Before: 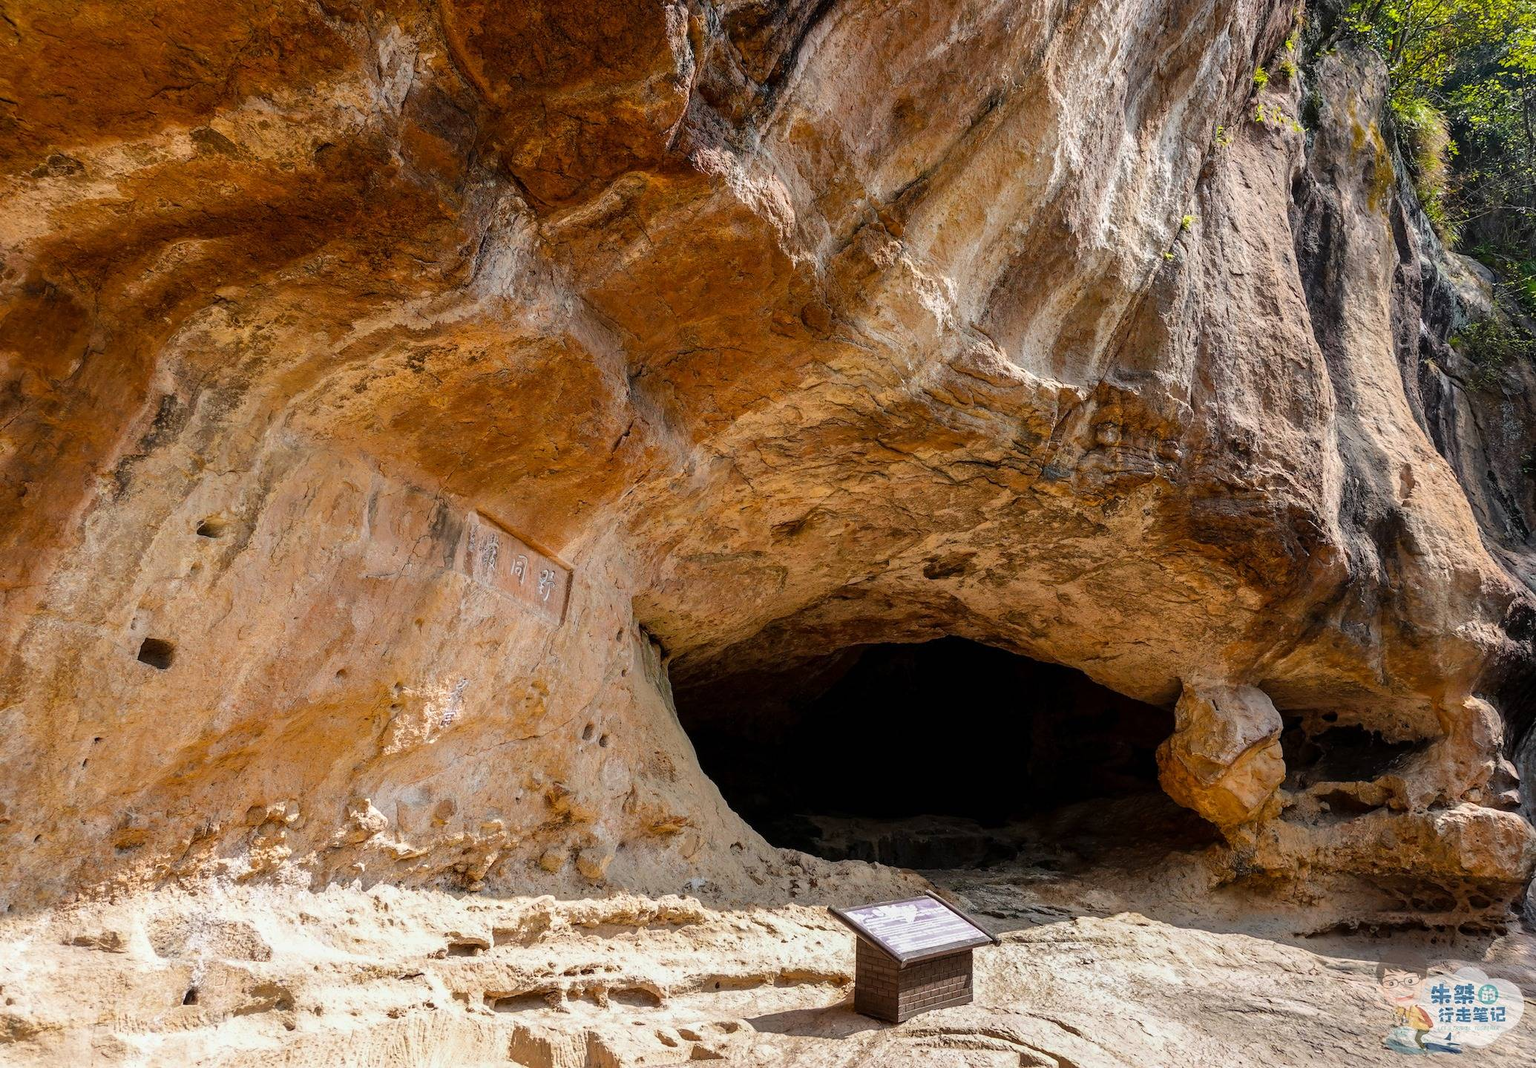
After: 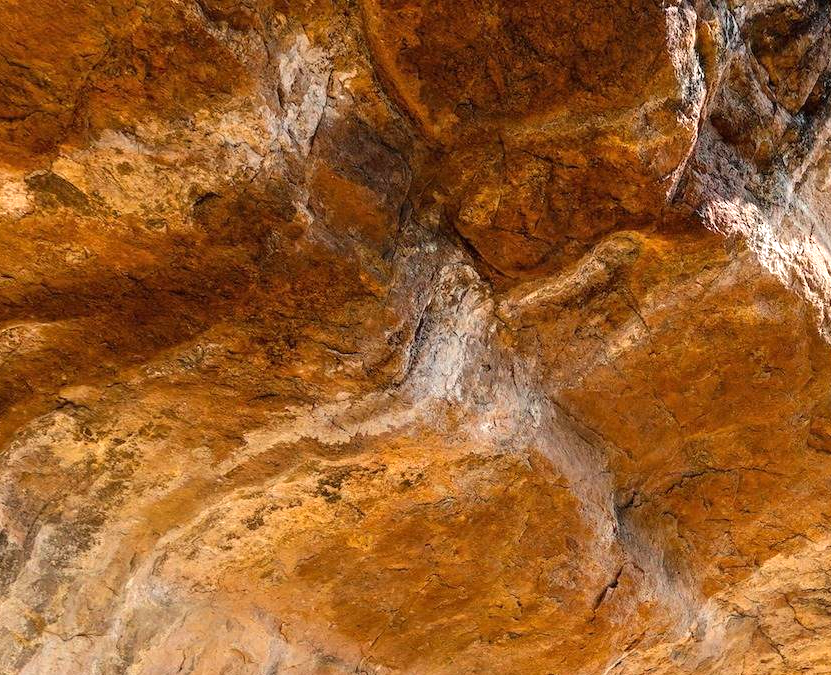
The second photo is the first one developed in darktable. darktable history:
exposure: black level correction 0, exposure 0.702 EV, compensate exposure bias true, compensate highlight preservation false
crop and rotate: left 11.225%, top 0.067%, right 48.619%, bottom 53.019%
